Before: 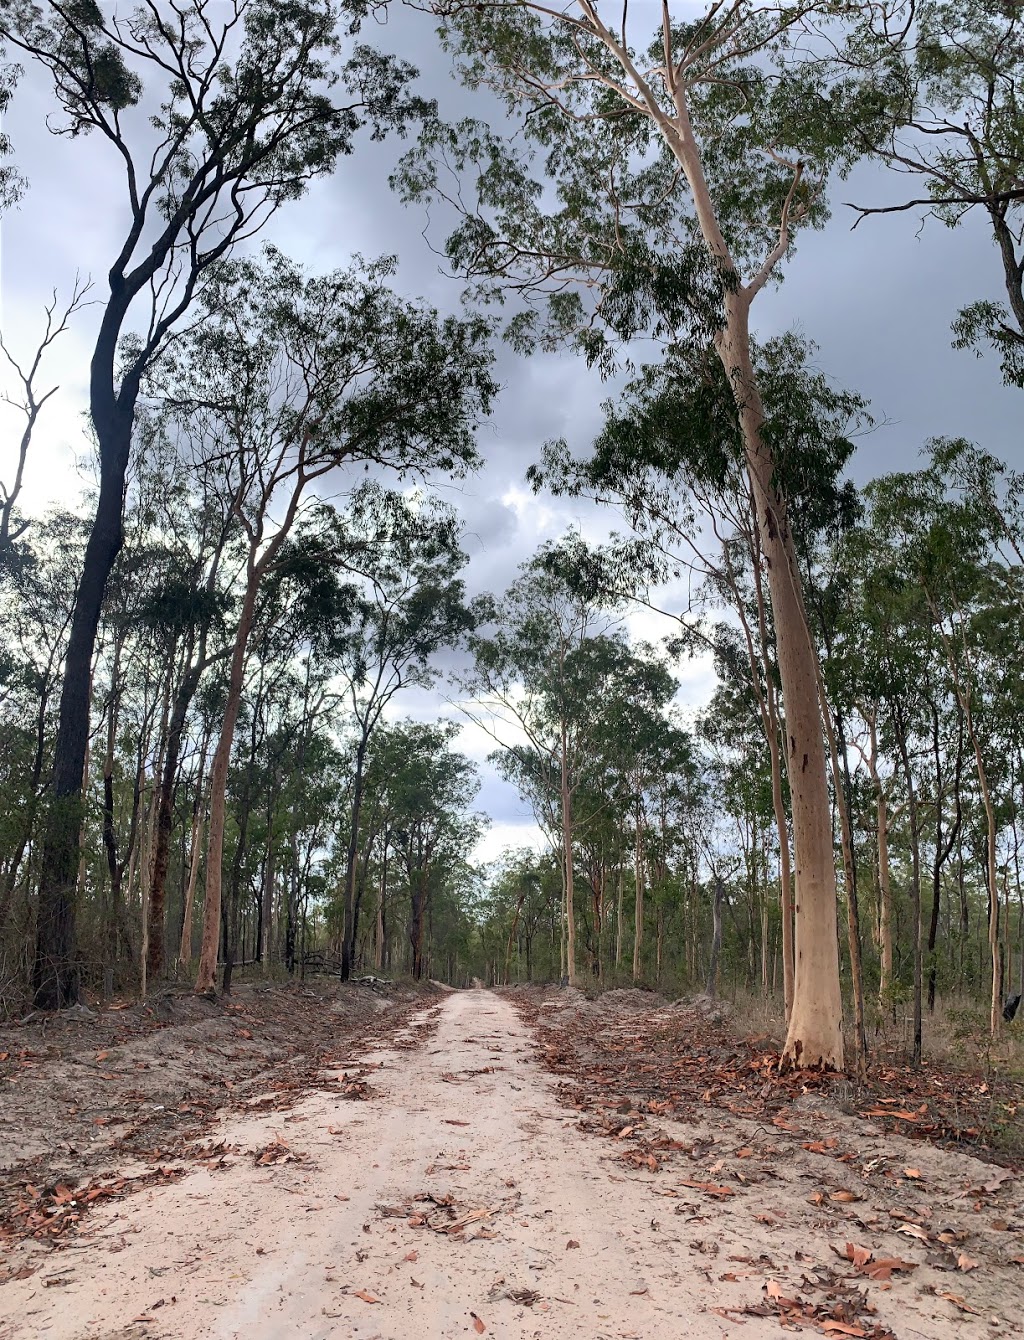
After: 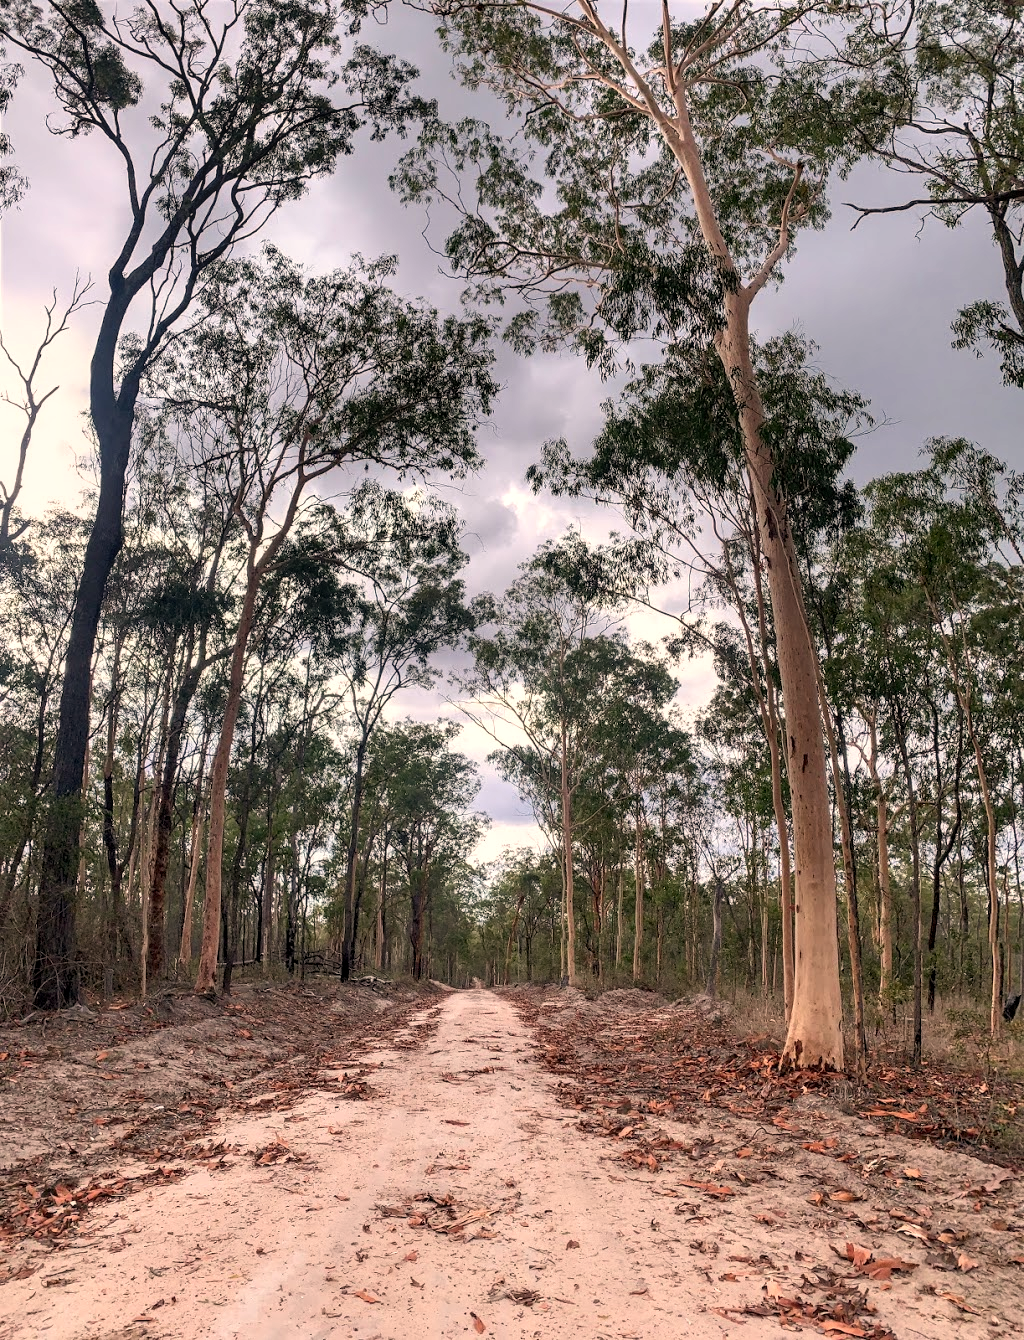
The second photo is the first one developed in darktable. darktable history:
local contrast: on, module defaults
white balance: red 1.127, blue 0.943
